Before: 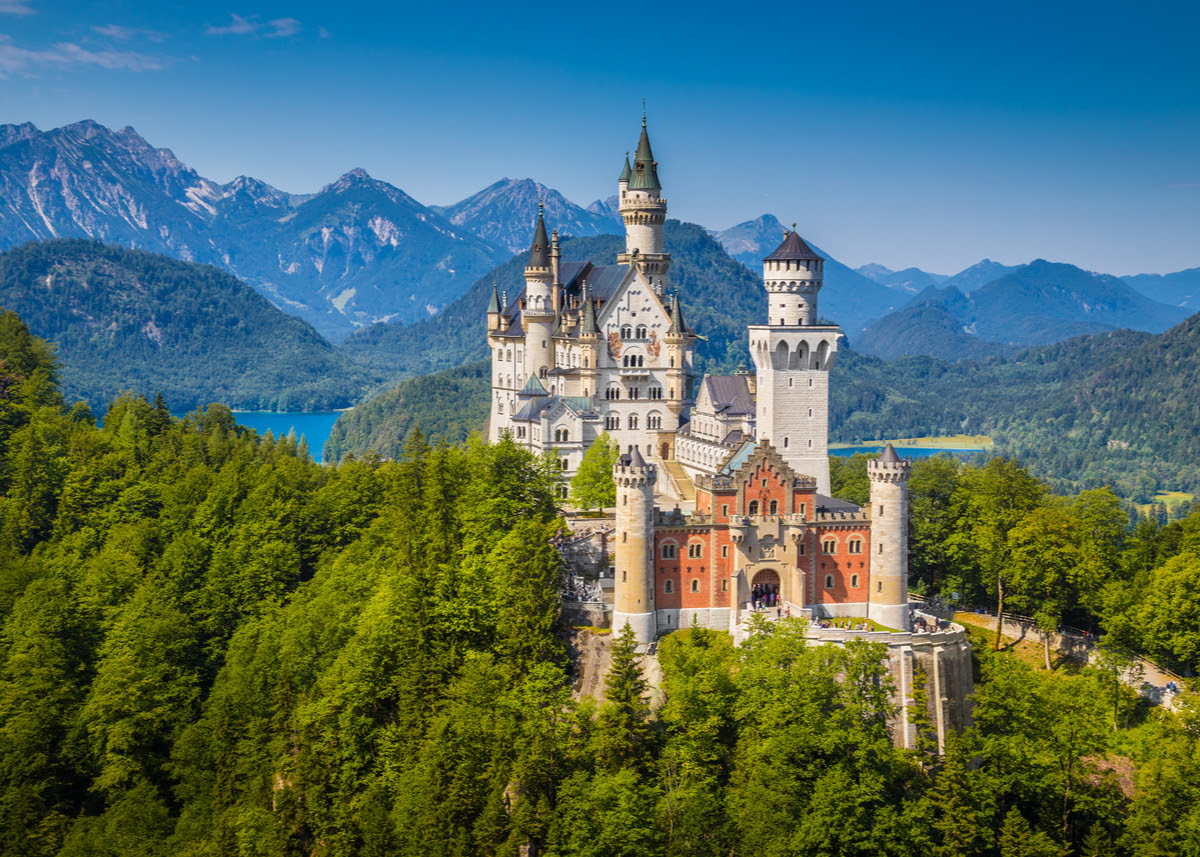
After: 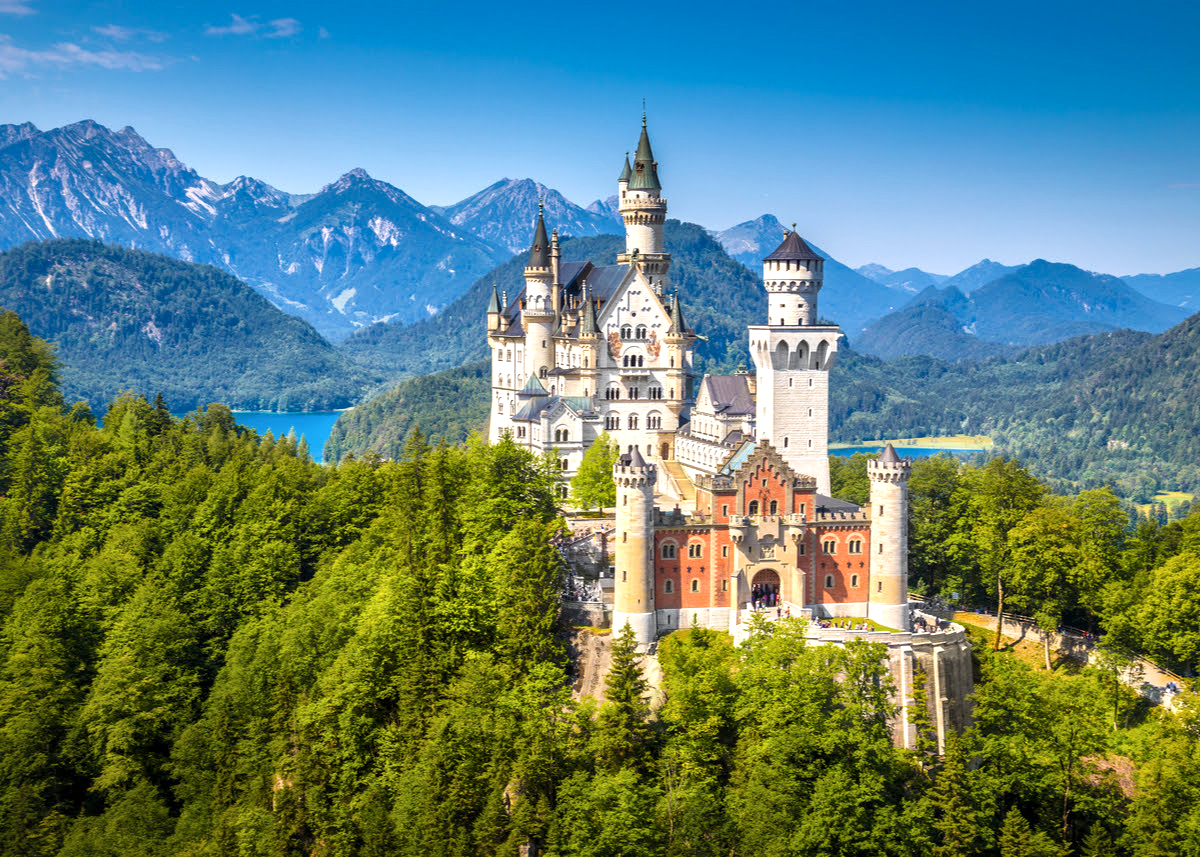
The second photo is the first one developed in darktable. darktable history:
exposure: black level correction 0, exposure 0.5 EV, compensate exposure bias true, compensate highlight preservation false
local contrast: mode bilateral grid, contrast 25, coarseness 50, detail 123%, midtone range 0.2
